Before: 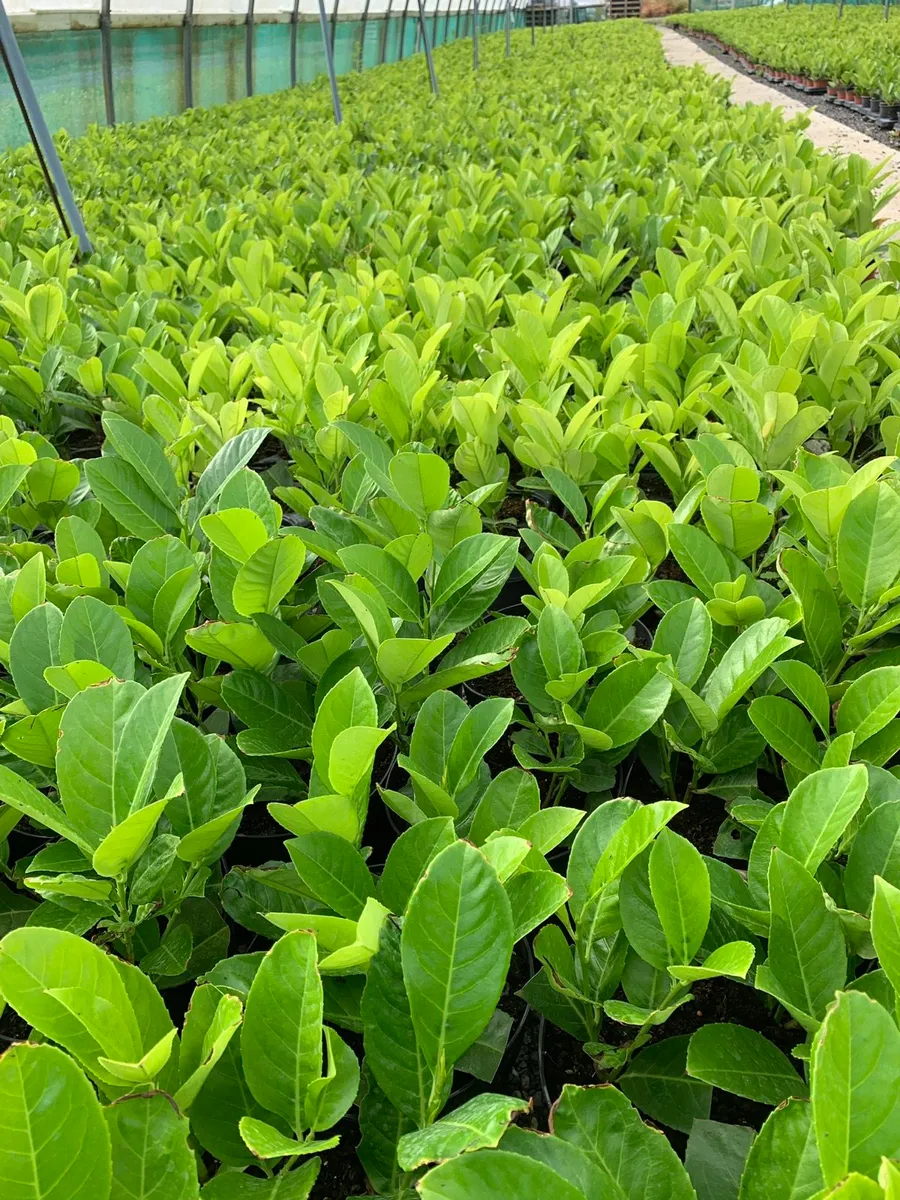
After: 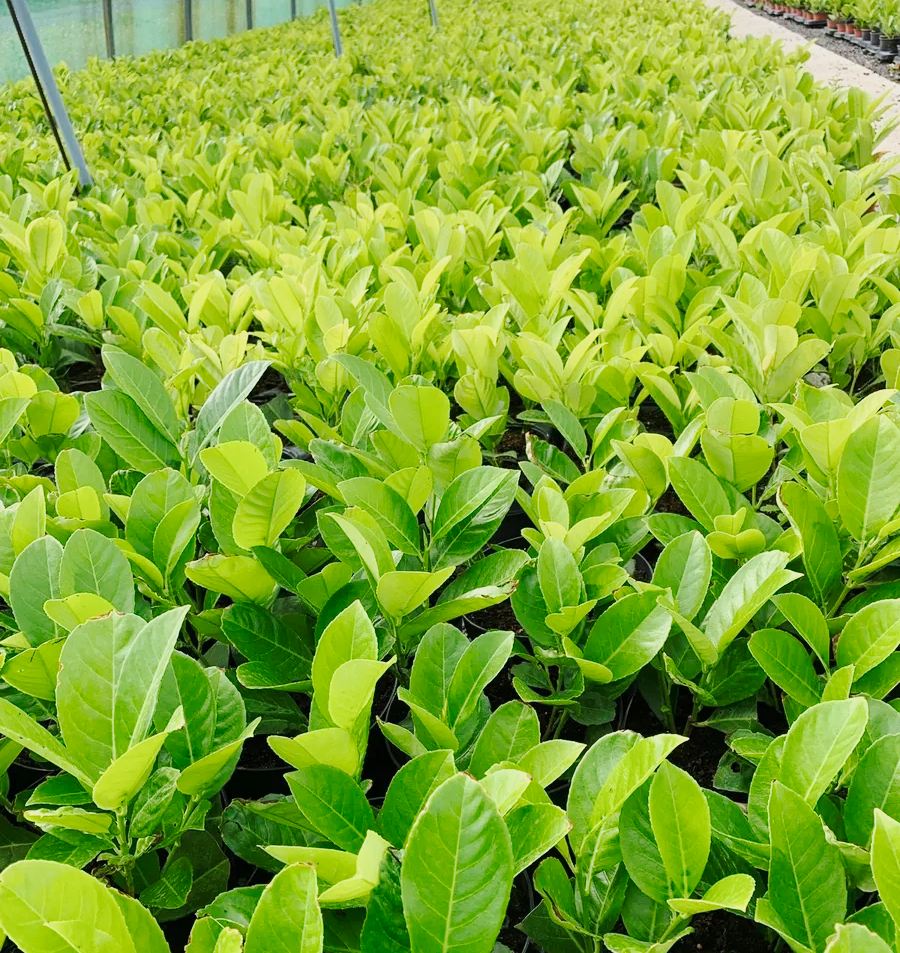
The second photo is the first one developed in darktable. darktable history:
crop and rotate: top 5.649%, bottom 14.91%
tone curve: curves: ch0 [(0, 0) (0.239, 0.248) (0.508, 0.606) (0.826, 0.855) (1, 0.945)]; ch1 [(0, 0) (0.401, 0.42) (0.442, 0.47) (0.492, 0.498) (0.511, 0.516) (0.555, 0.586) (0.681, 0.739) (1, 1)]; ch2 [(0, 0) (0.411, 0.433) (0.5, 0.504) (0.545, 0.574) (1, 1)], preserve colors none
